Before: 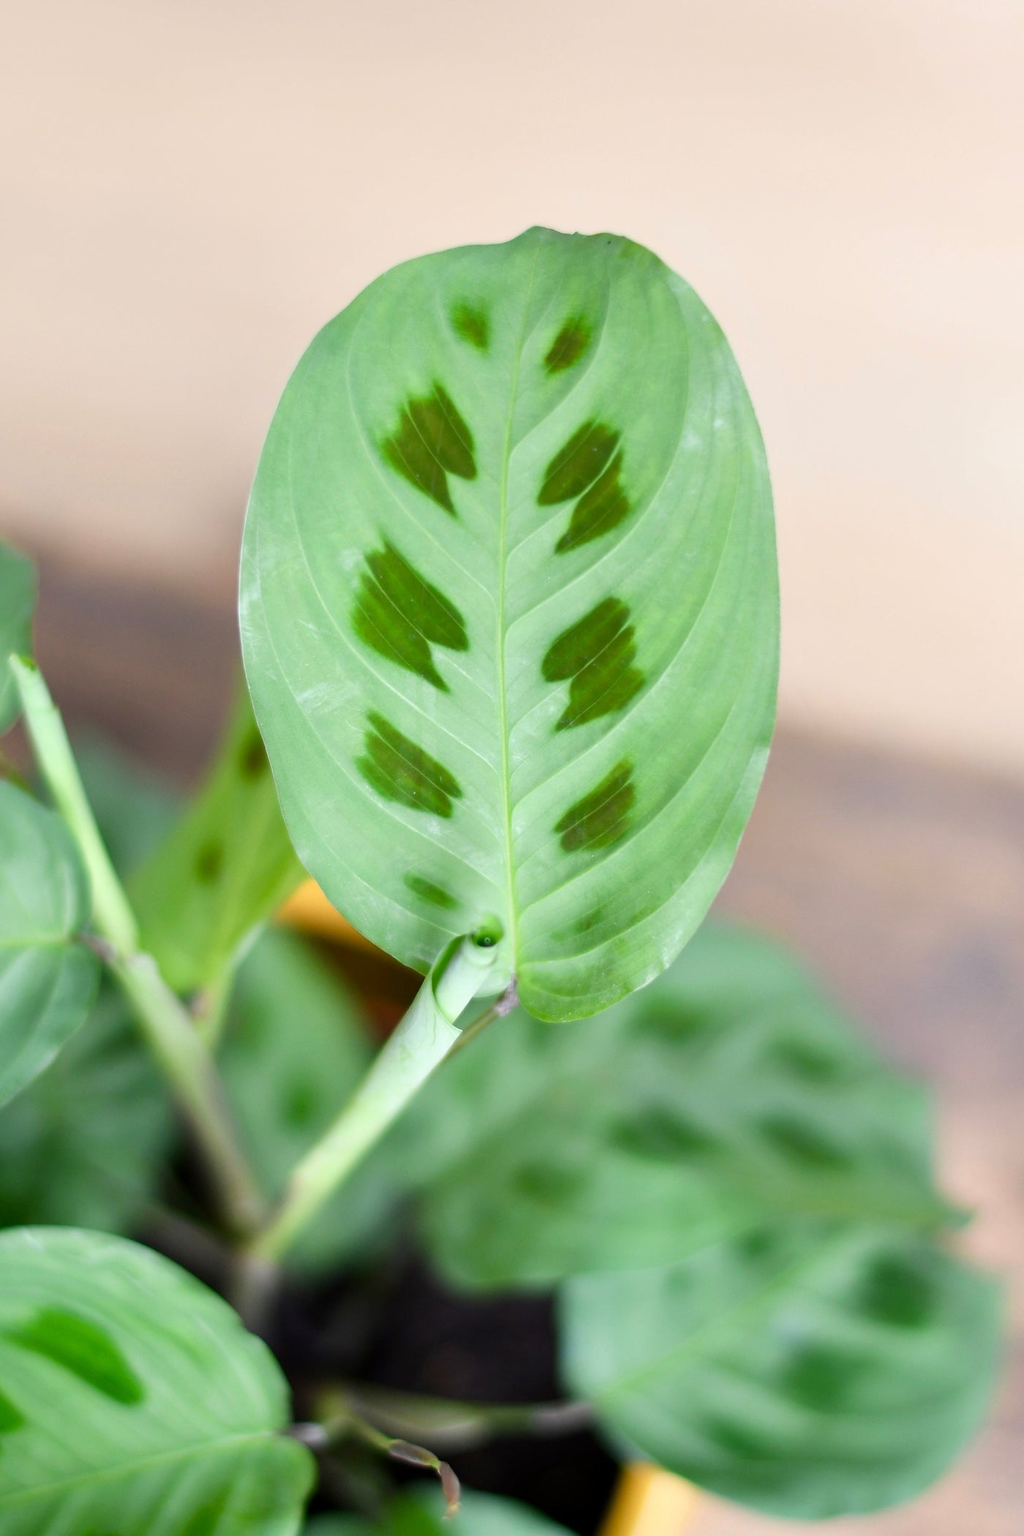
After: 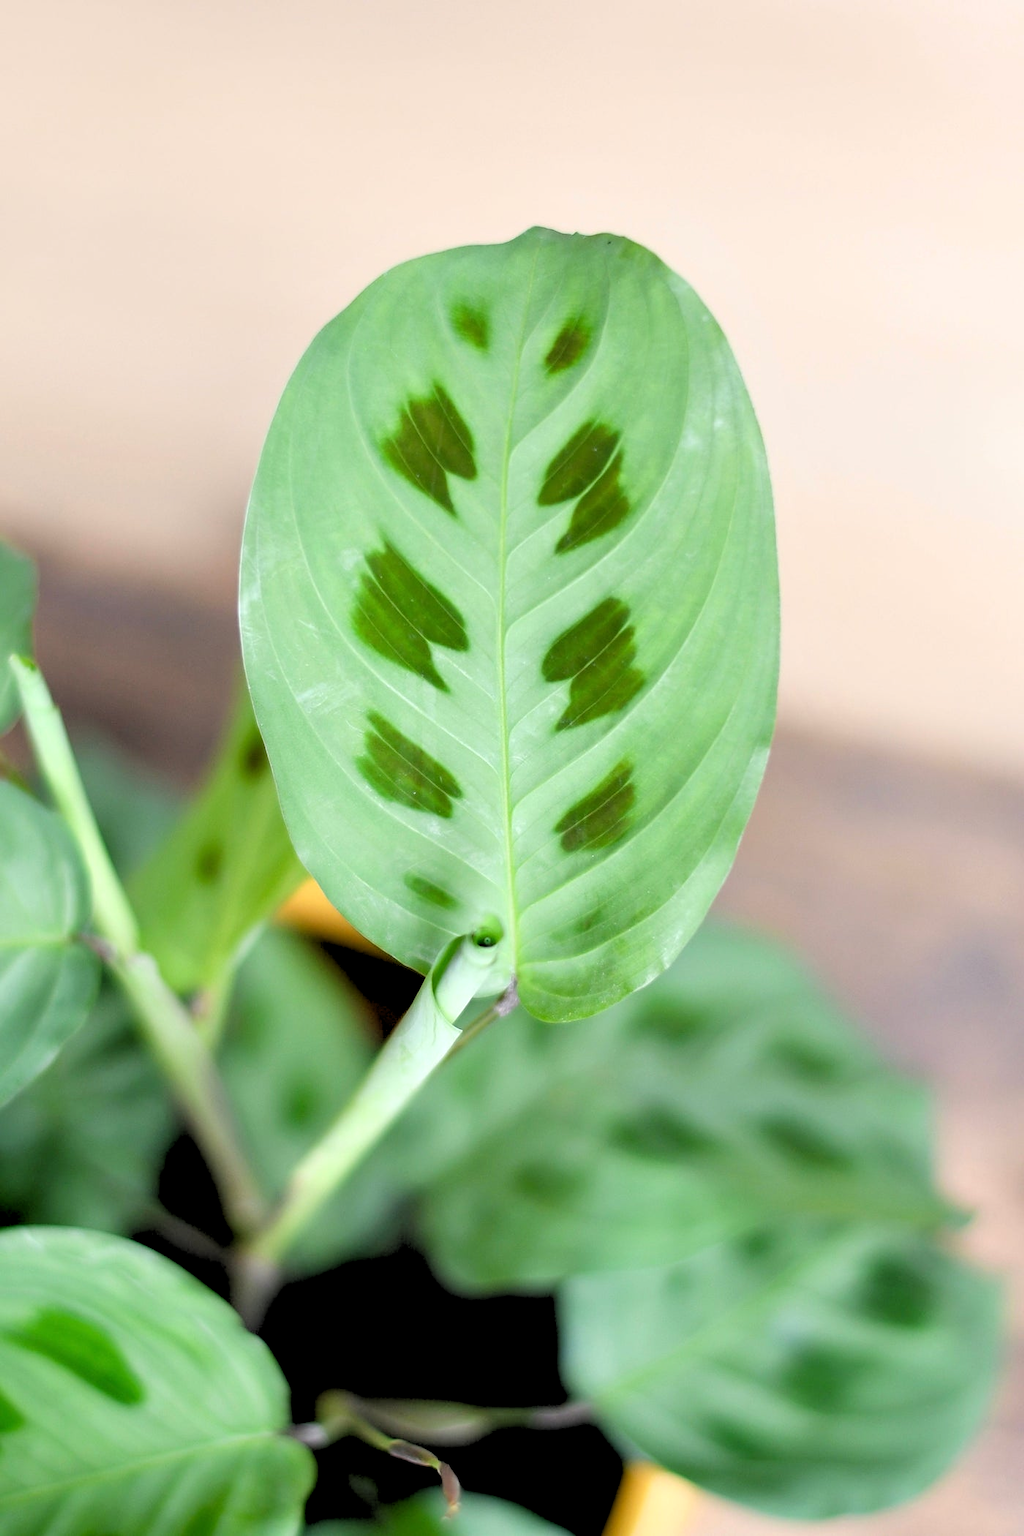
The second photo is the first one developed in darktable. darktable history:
sharpen: amount 0.2
rgb levels: levels [[0.029, 0.461, 0.922], [0, 0.5, 1], [0, 0.5, 1]]
